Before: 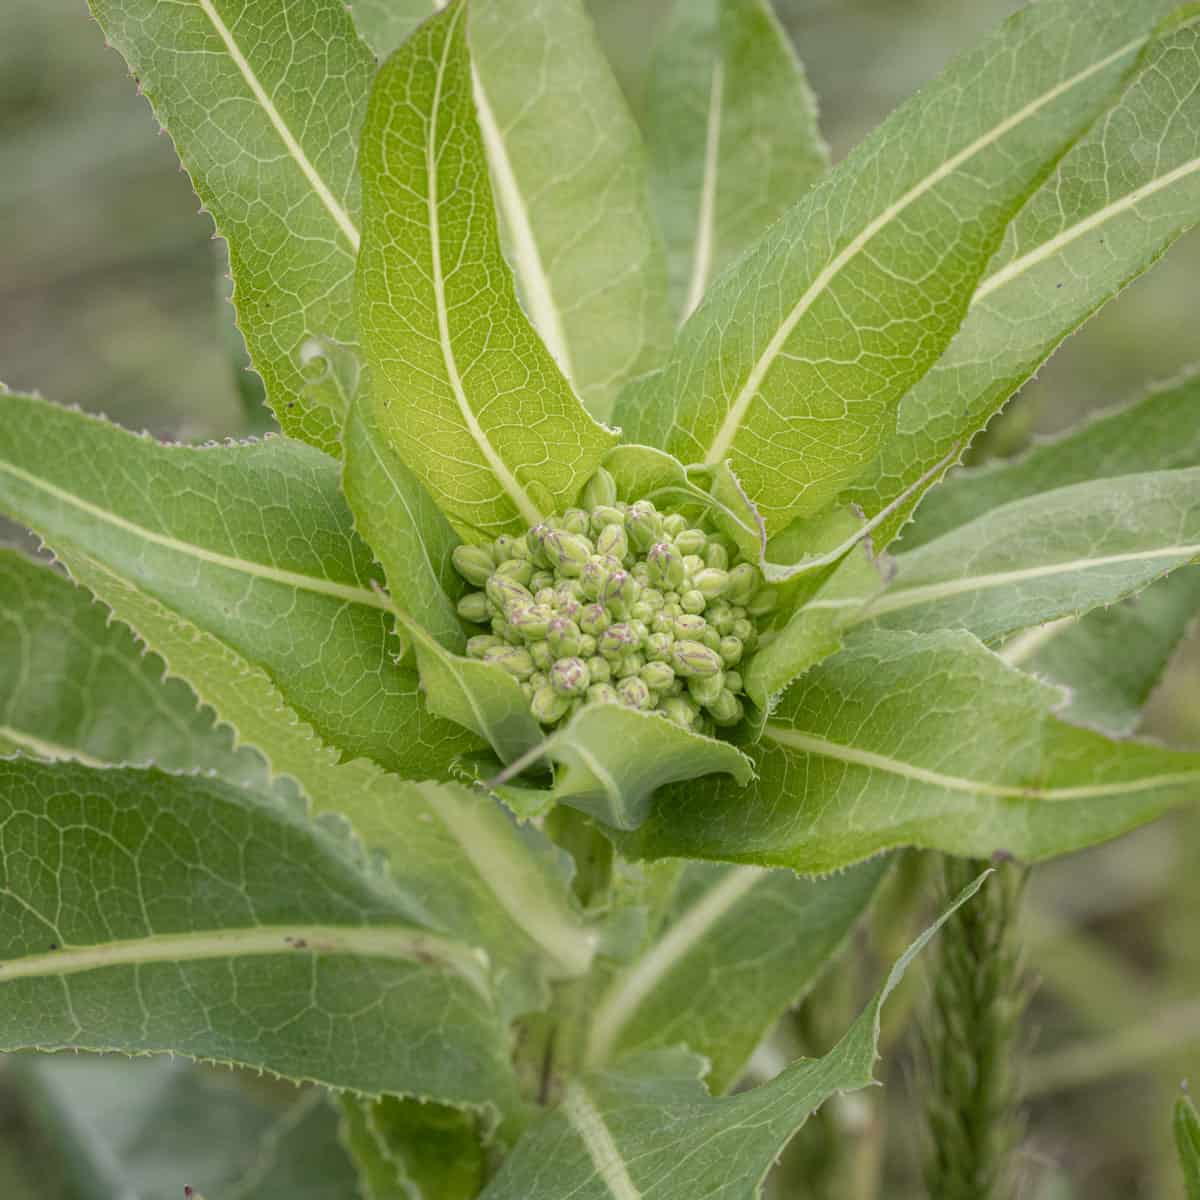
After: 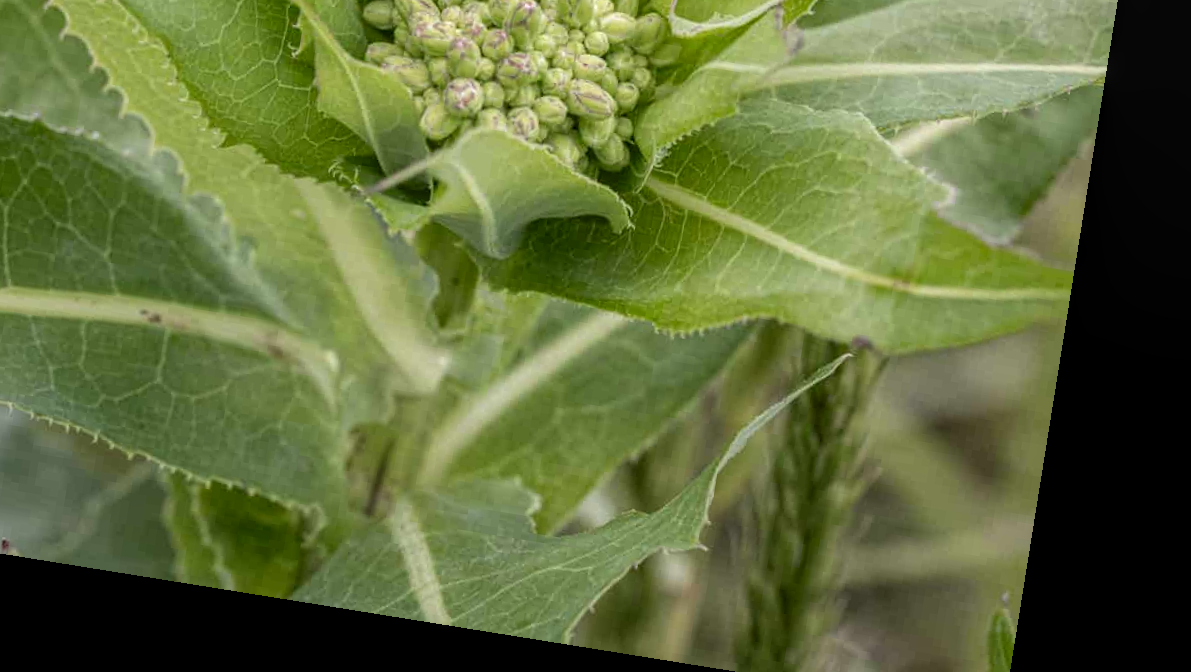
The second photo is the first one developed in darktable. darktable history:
rotate and perspective: rotation 9.12°, automatic cropping off
local contrast: on, module defaults
crop and rotate: left 13.306%, top 48.129%, bottom 2.928%
